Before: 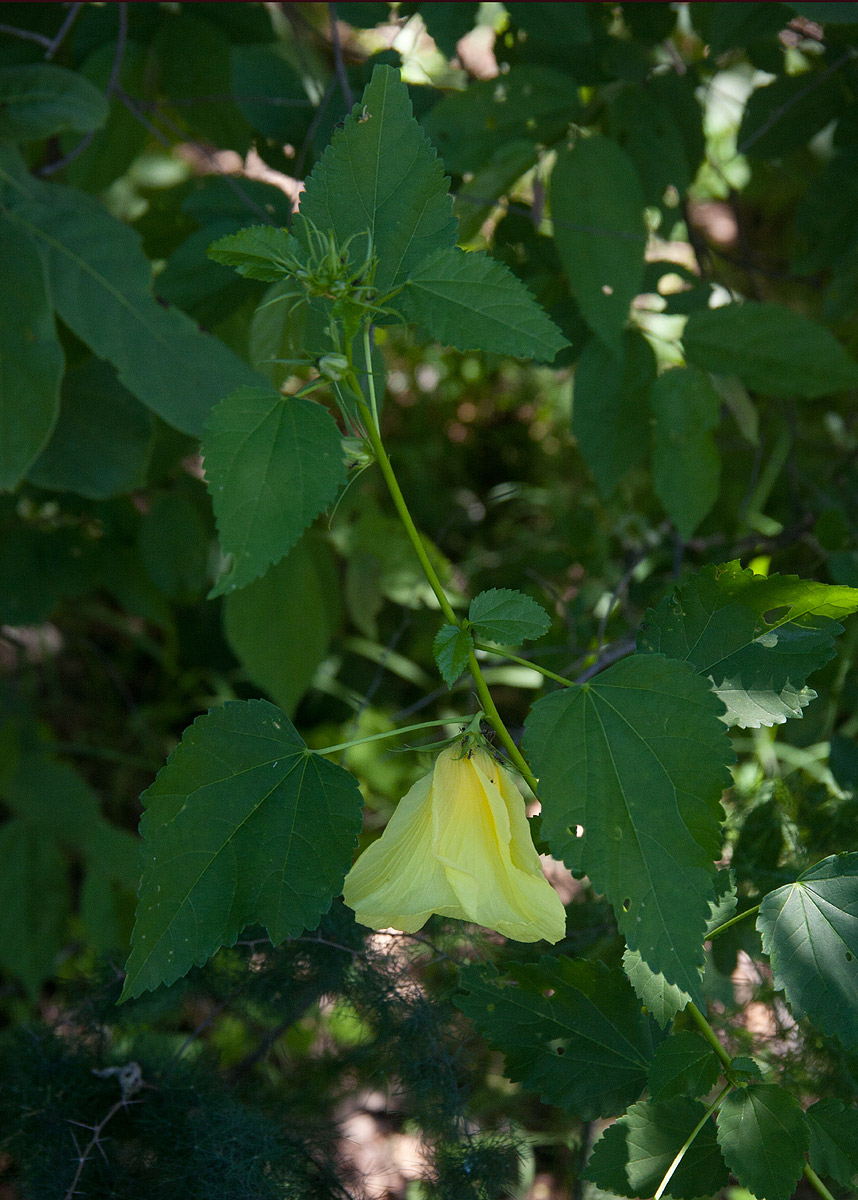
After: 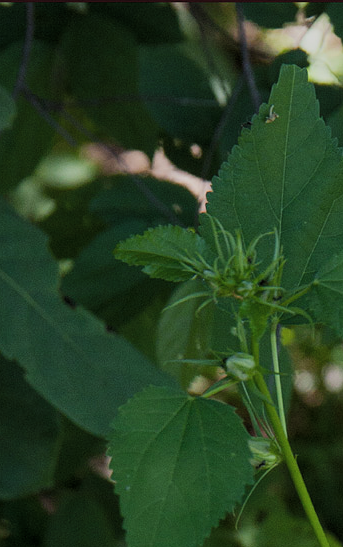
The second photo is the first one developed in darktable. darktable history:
crop and rotate: left 10.936%, top 0.046%, right 48.991%, bottom 54.346%
local contrast: highlights 106%, shadows 99%, detail 119%, midtone range 0.2
filmic rgb: black relative exposure -7.65 EV, white relative exposure 4.56 EV, hardness 3.61, color science v5 (2021), contrast in shadows safe, contrast in highlights safe
